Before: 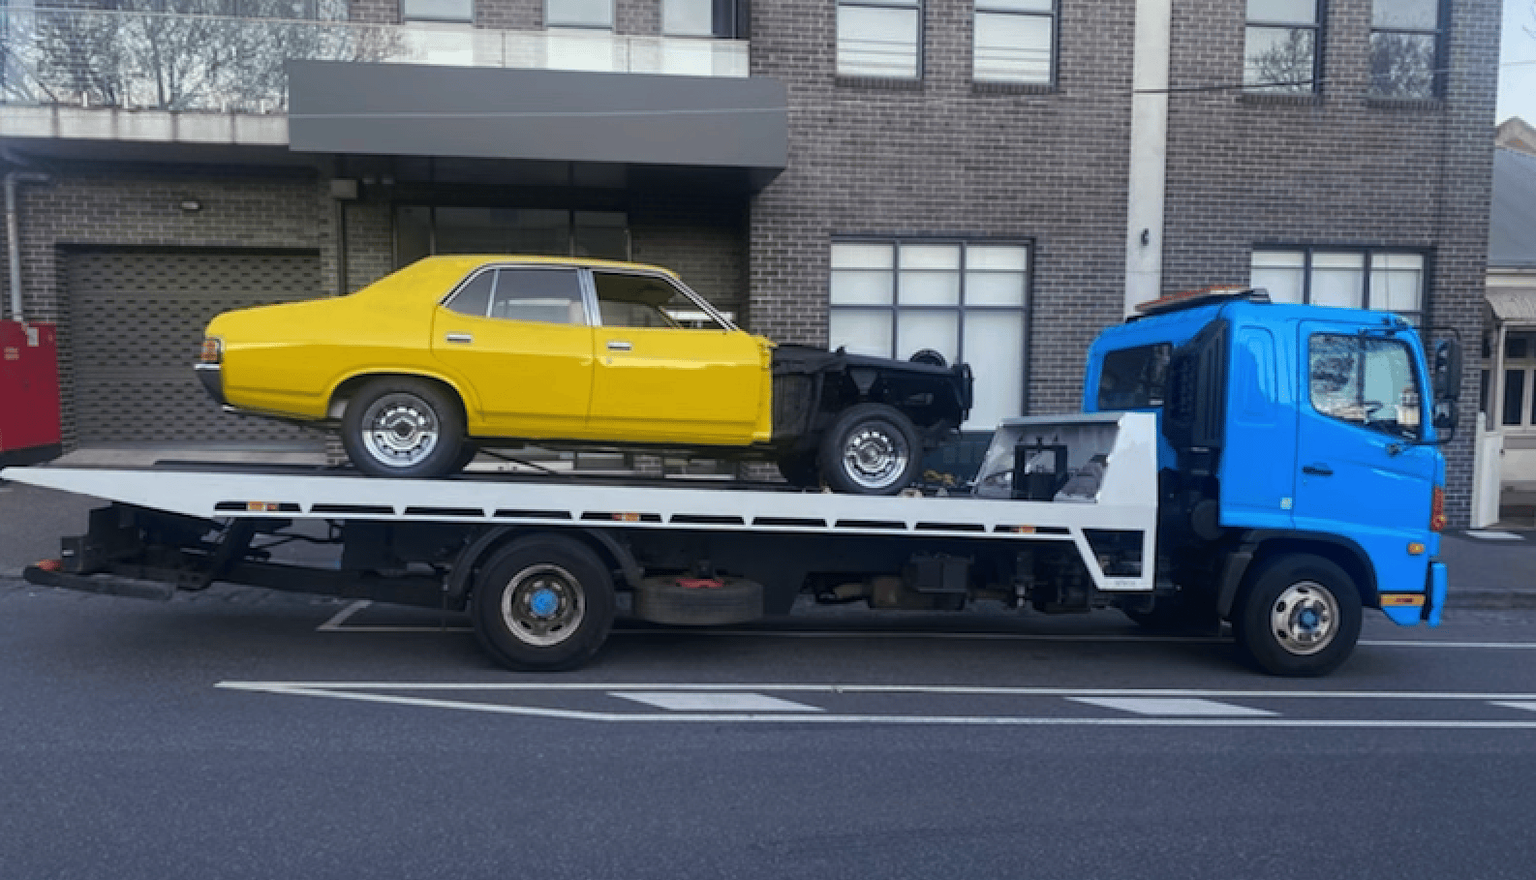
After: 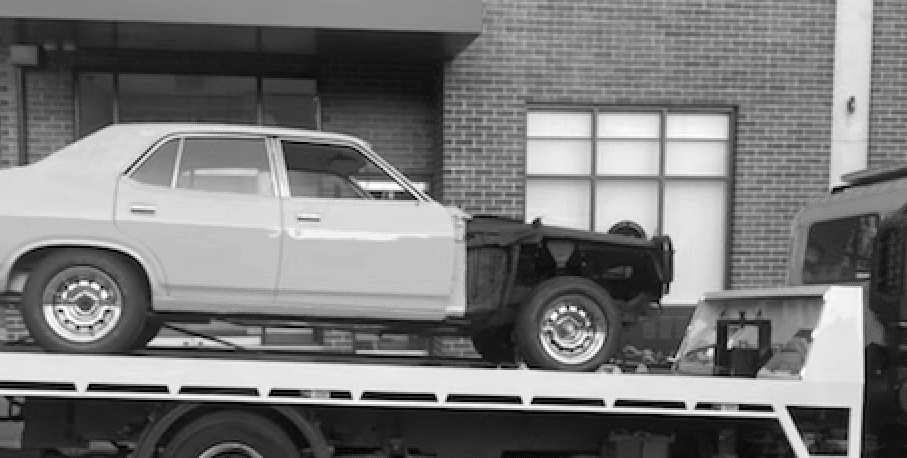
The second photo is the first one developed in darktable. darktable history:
crop: left 20.932%, top 15.471%, right 21.848%, bottom 34.081%
shadows and highlights: radius 44.78, white point adjustment 6.64, compress 79.65%, highlights color adjustment 78.42%, soften with gaussian
color correction: highlights a* 10.32, highlights b* 14.66, shadows a* -9.59, shadows b* -15.02
monochrome: a 2.21, b -1.33, size 2.2
